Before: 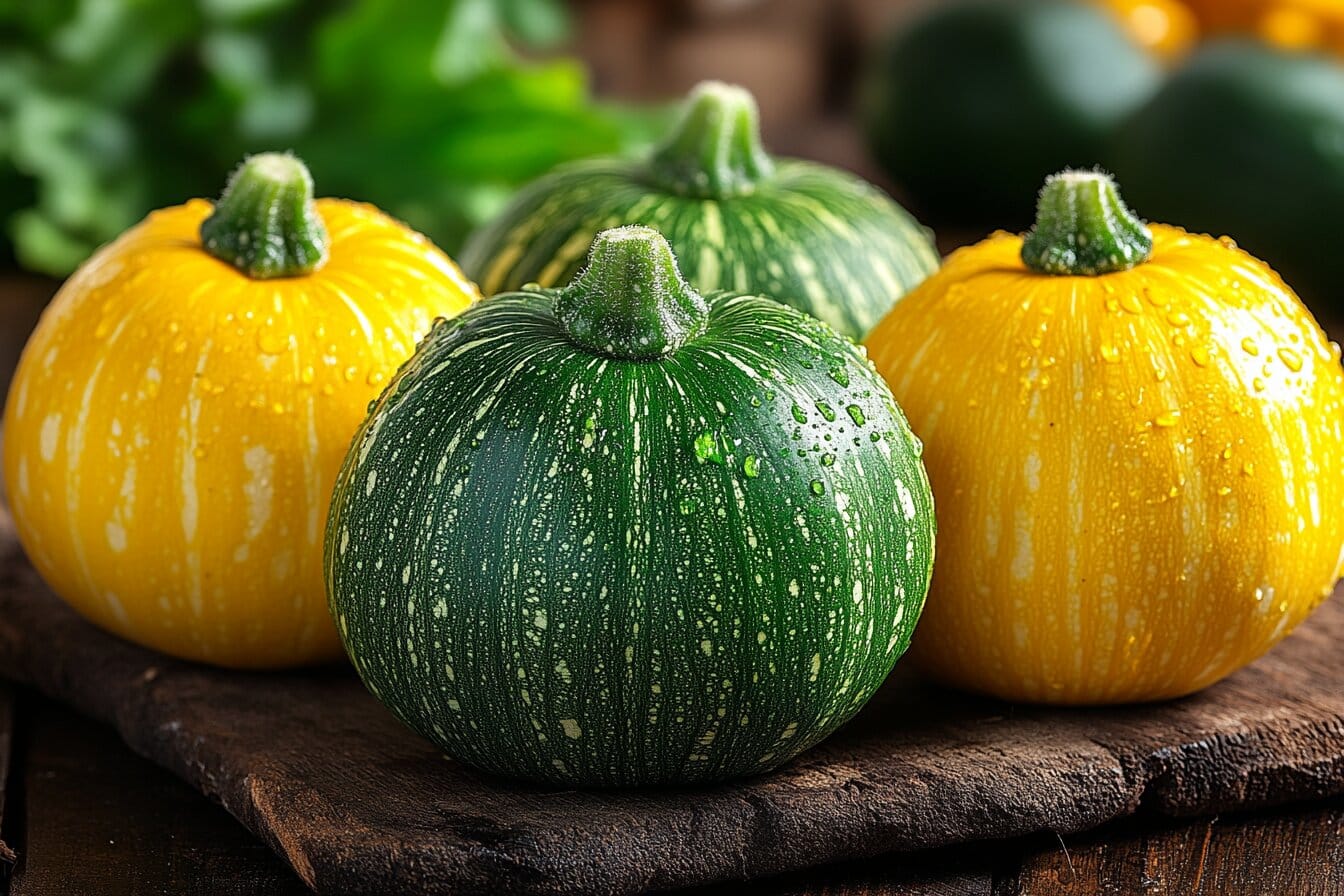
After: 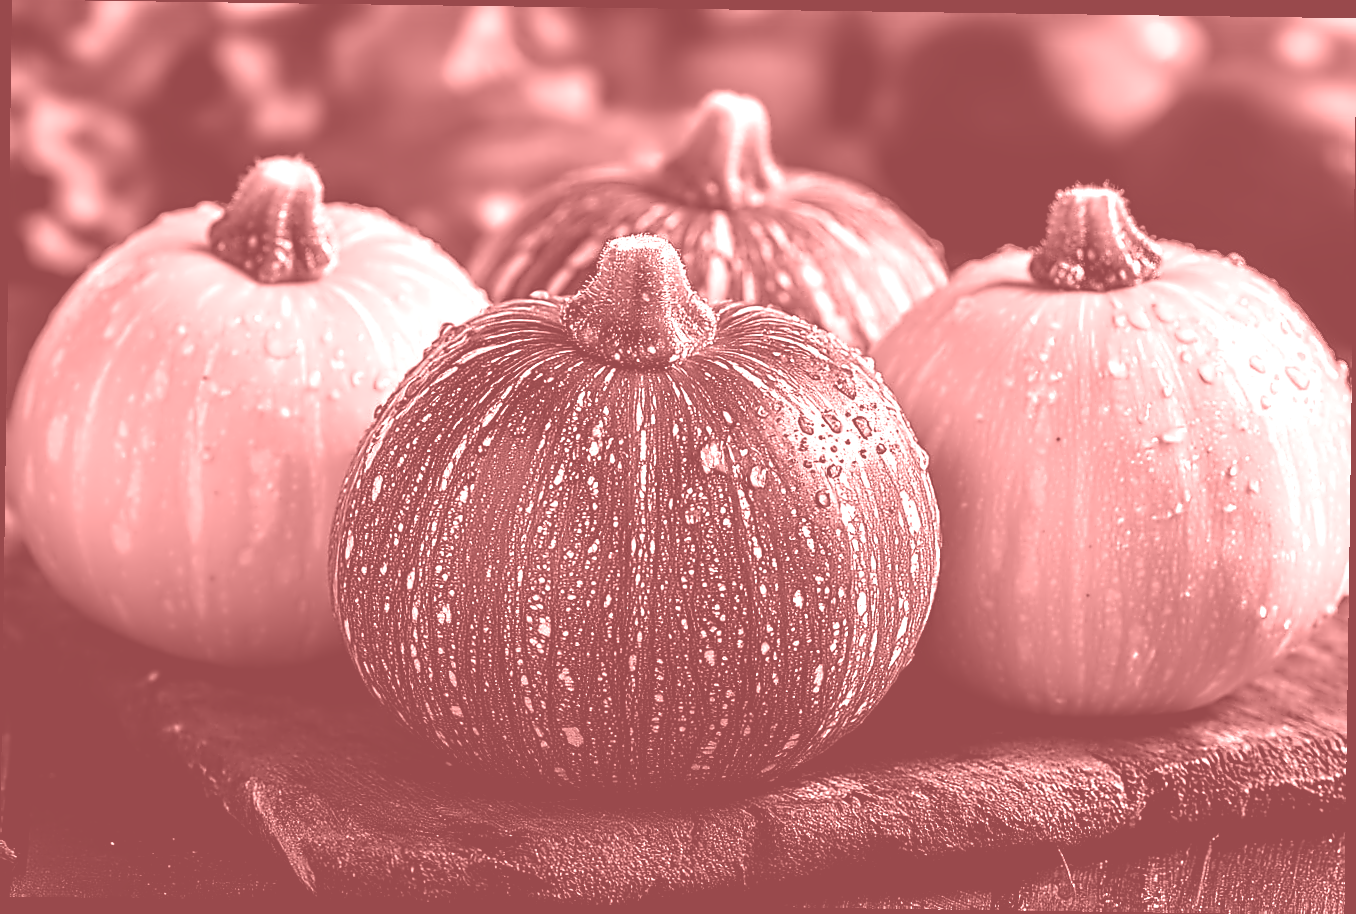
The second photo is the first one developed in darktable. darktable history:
contrast equalizer: octaves 7, y [[0.5, 0.542, 0.583, 0.625, 0.667, 0.708], [0.5 ×6], [0.5 ×6], [0, 0.033, 0.067, 0.1, 0.133, 0.167], [0, 0.05, 0.1, 0.15, 0.2, 0.25]]
rotate and perspective: rotation 0.8°, automatic cropping off
colorize: saturation 51%, source mix 50.67%, lightness 50.67%
levels: levels [0.044, 0.475, 0.791]
white balance: red 0.978, blue 0.999
